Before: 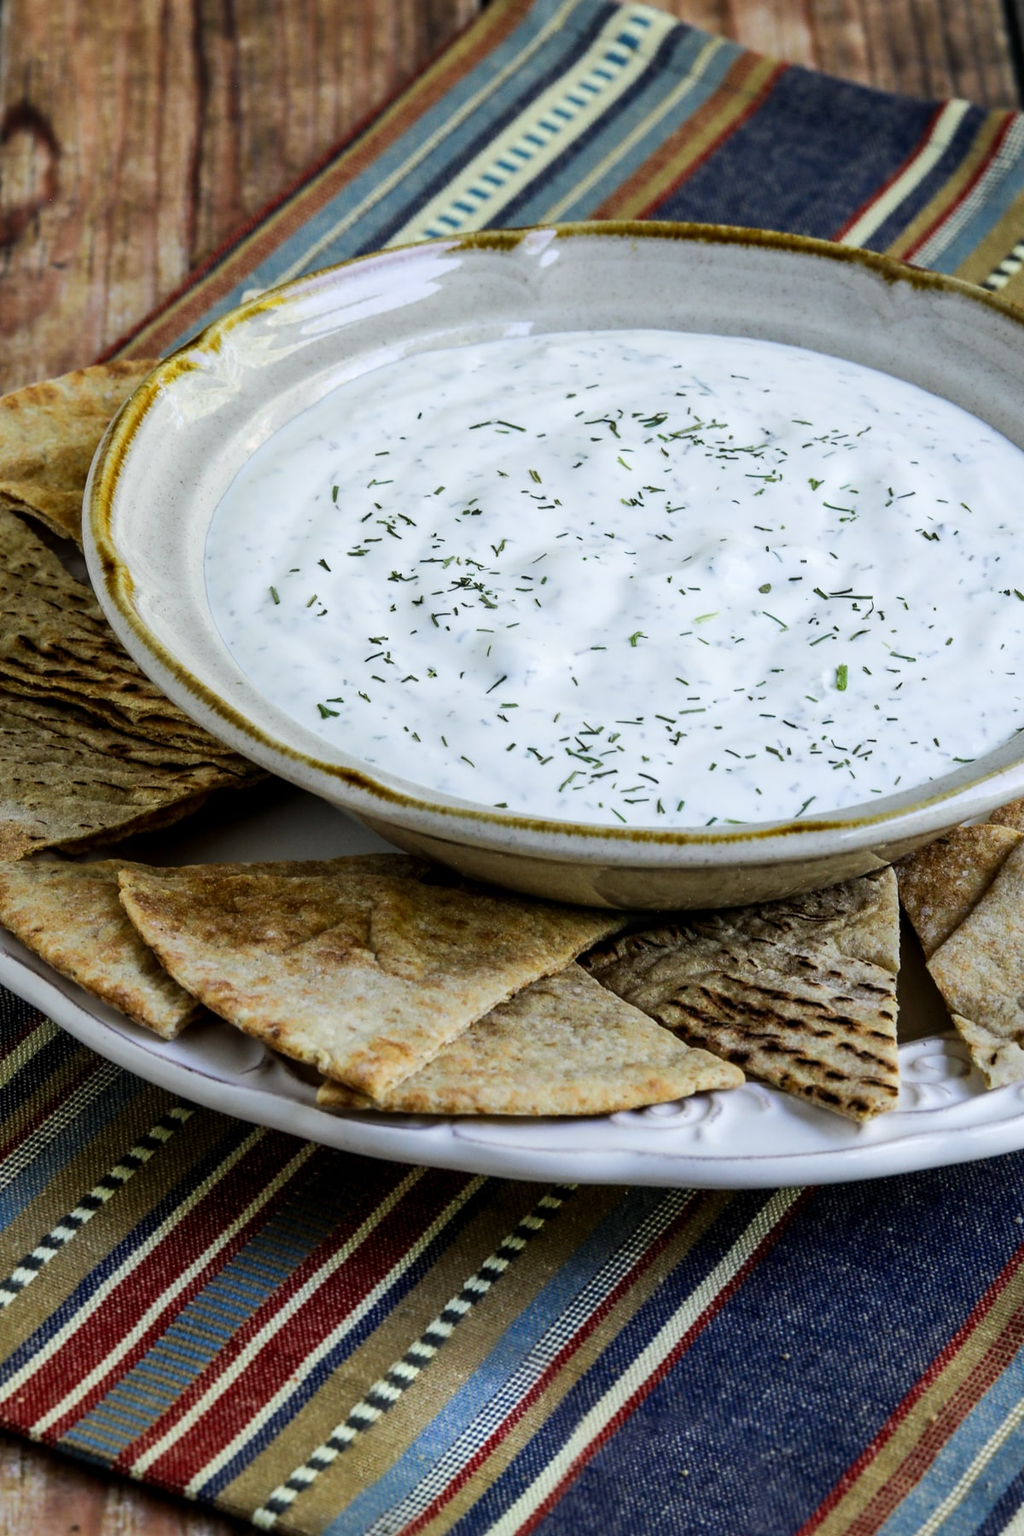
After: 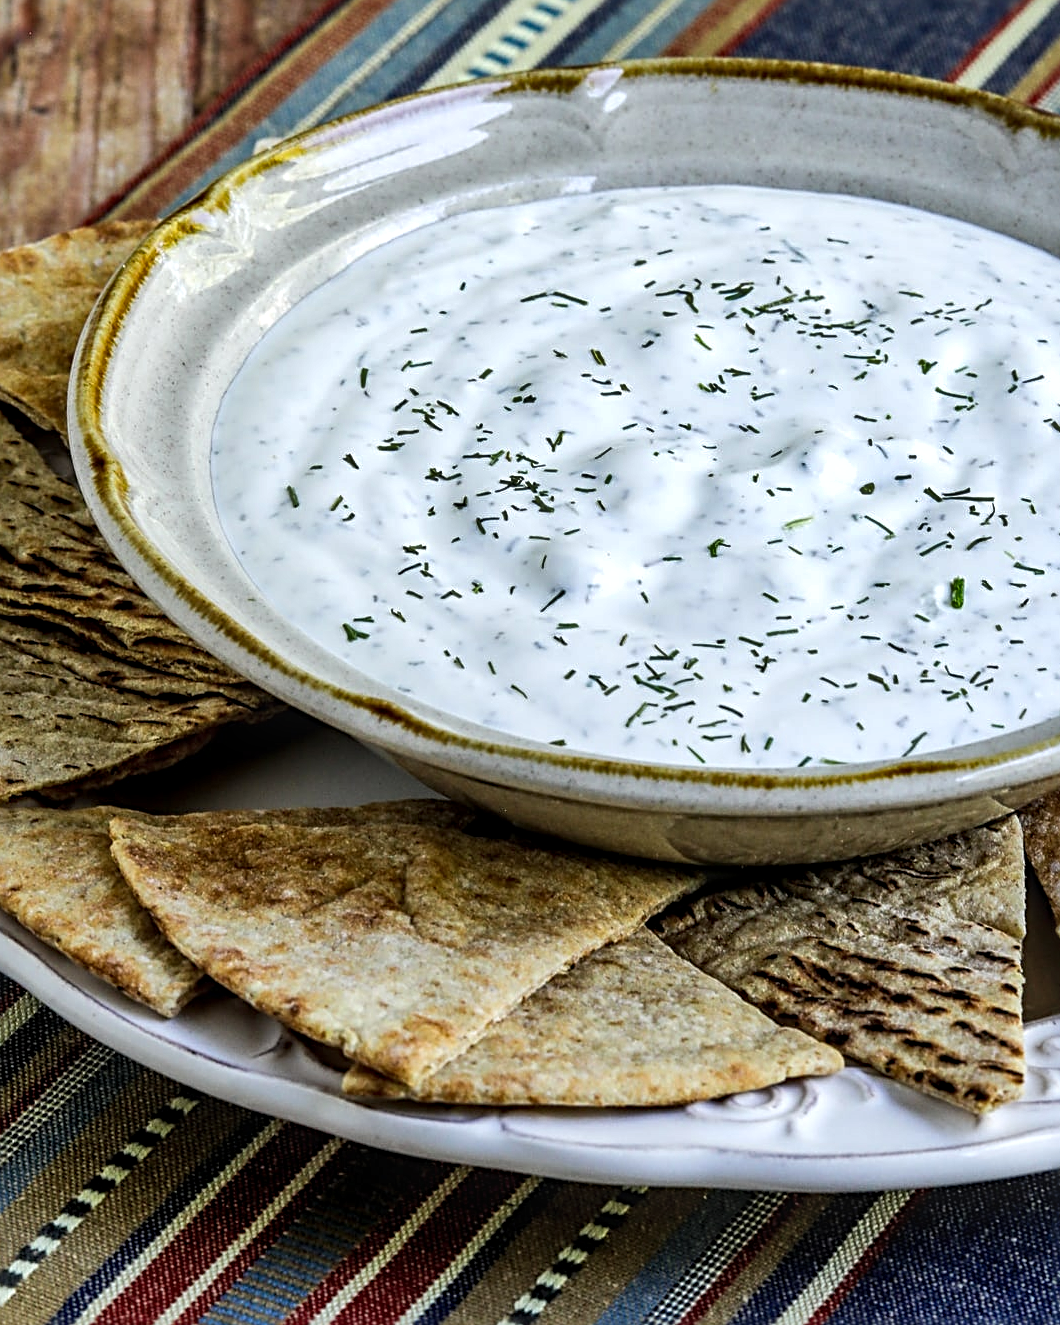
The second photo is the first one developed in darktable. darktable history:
shadows and highlights: low approximation 0.01, soften with gaussian
exposure: exposure 0.203 EV, compensate highlight preservation false
crop and rotate: left 2.421%, top 11.171%, right 9.233%, bottom 15.186%
sharpen: radius 3.131
local contrast: on, module defaults
